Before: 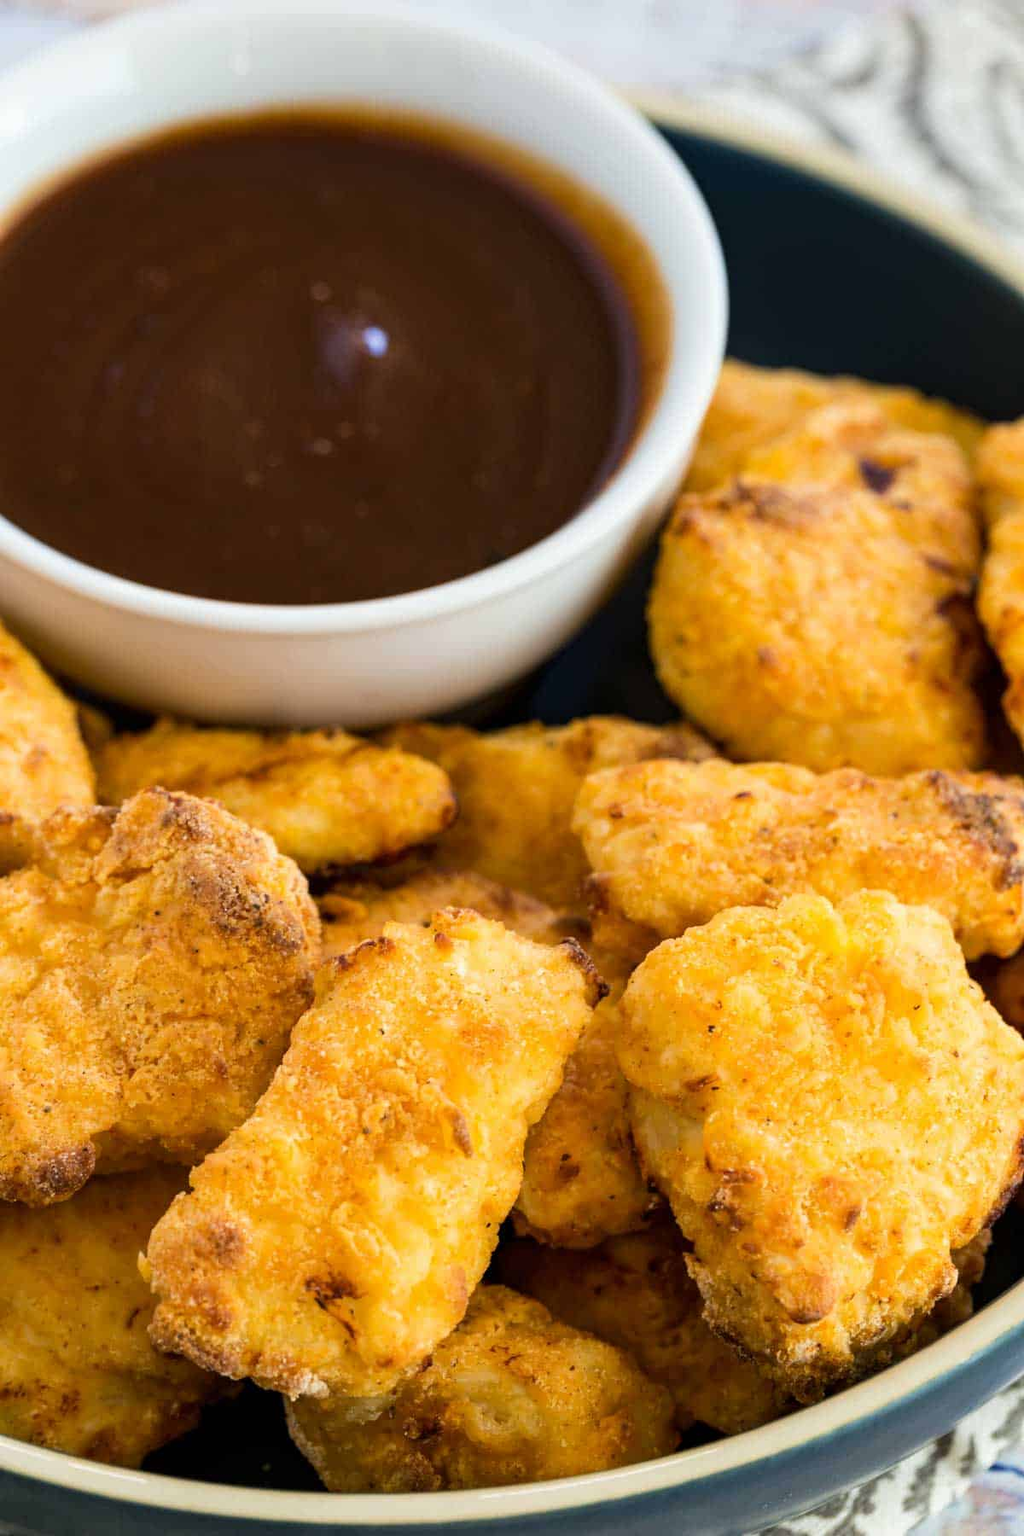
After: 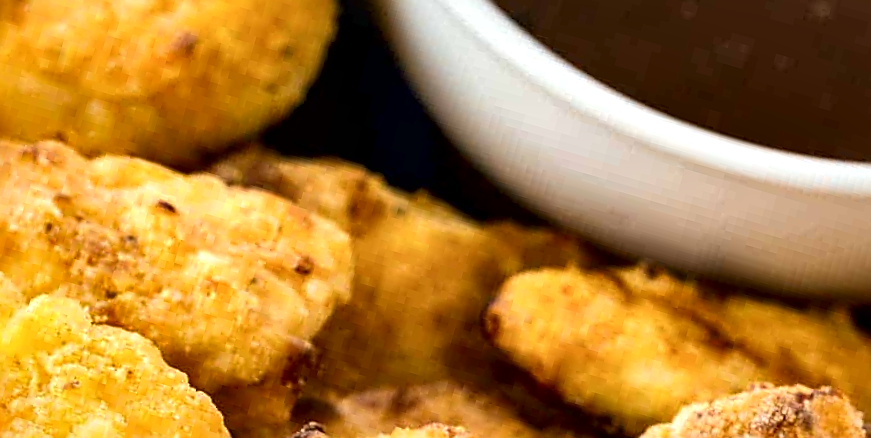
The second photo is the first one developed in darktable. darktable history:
crop and rotate: angle 16.12°, top 30.835%, bottom 35.653%
local contrast: mode bilateral grid, contrast 44, coarseness 69, detail 214%, midtone range 0.2
sharpen: on, module defaults
